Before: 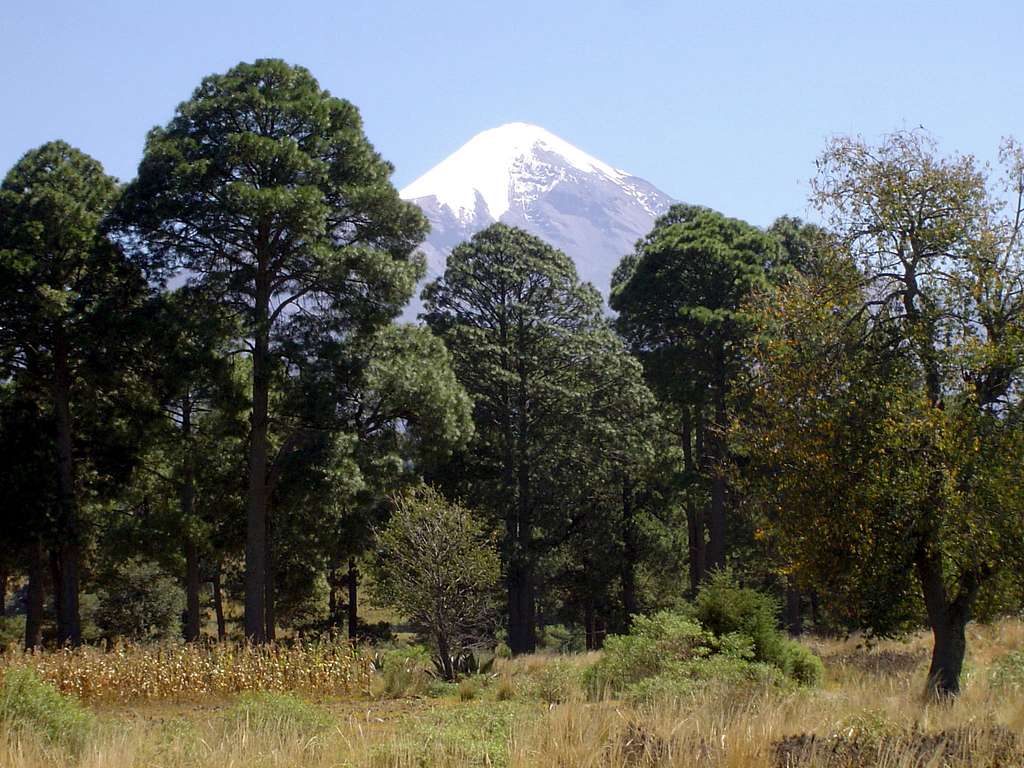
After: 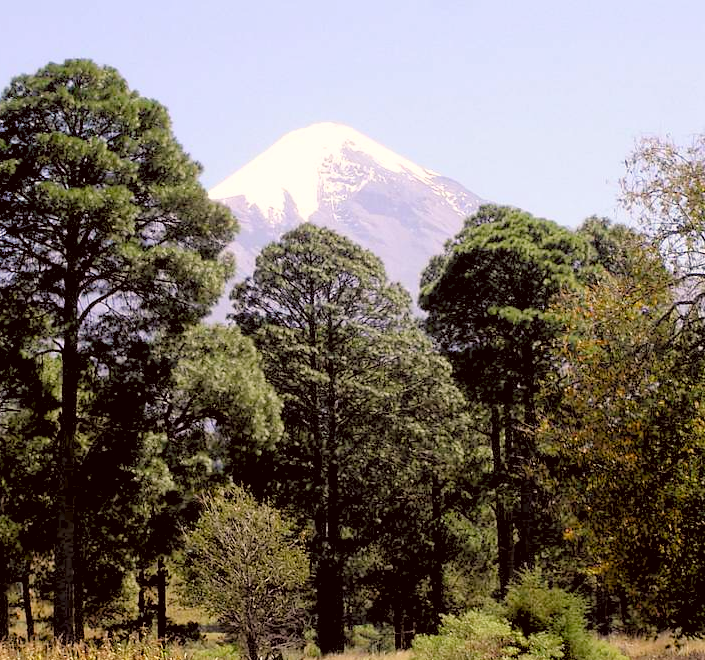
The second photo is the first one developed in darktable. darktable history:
color correction: highlights a* 6.08, highlights b* 8.34, shadows a* 5.66, shadows b* 7.16, saturation 0.878
levels: levels [0.093, 0.434, 0.988]
crop: left 18.743%, right 12.328%, bottom 14.003%
